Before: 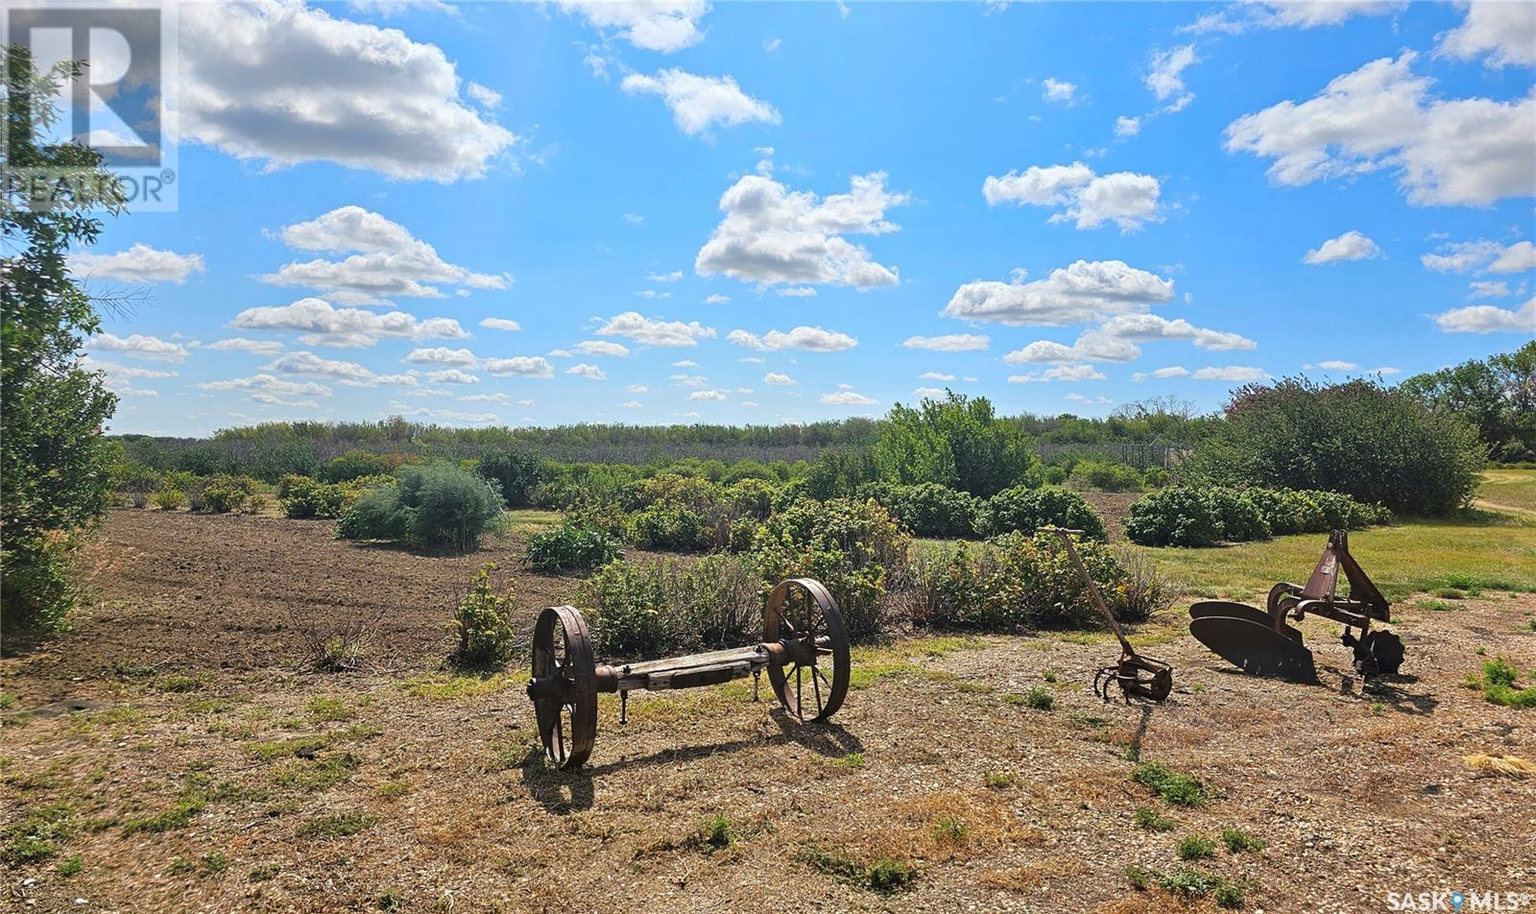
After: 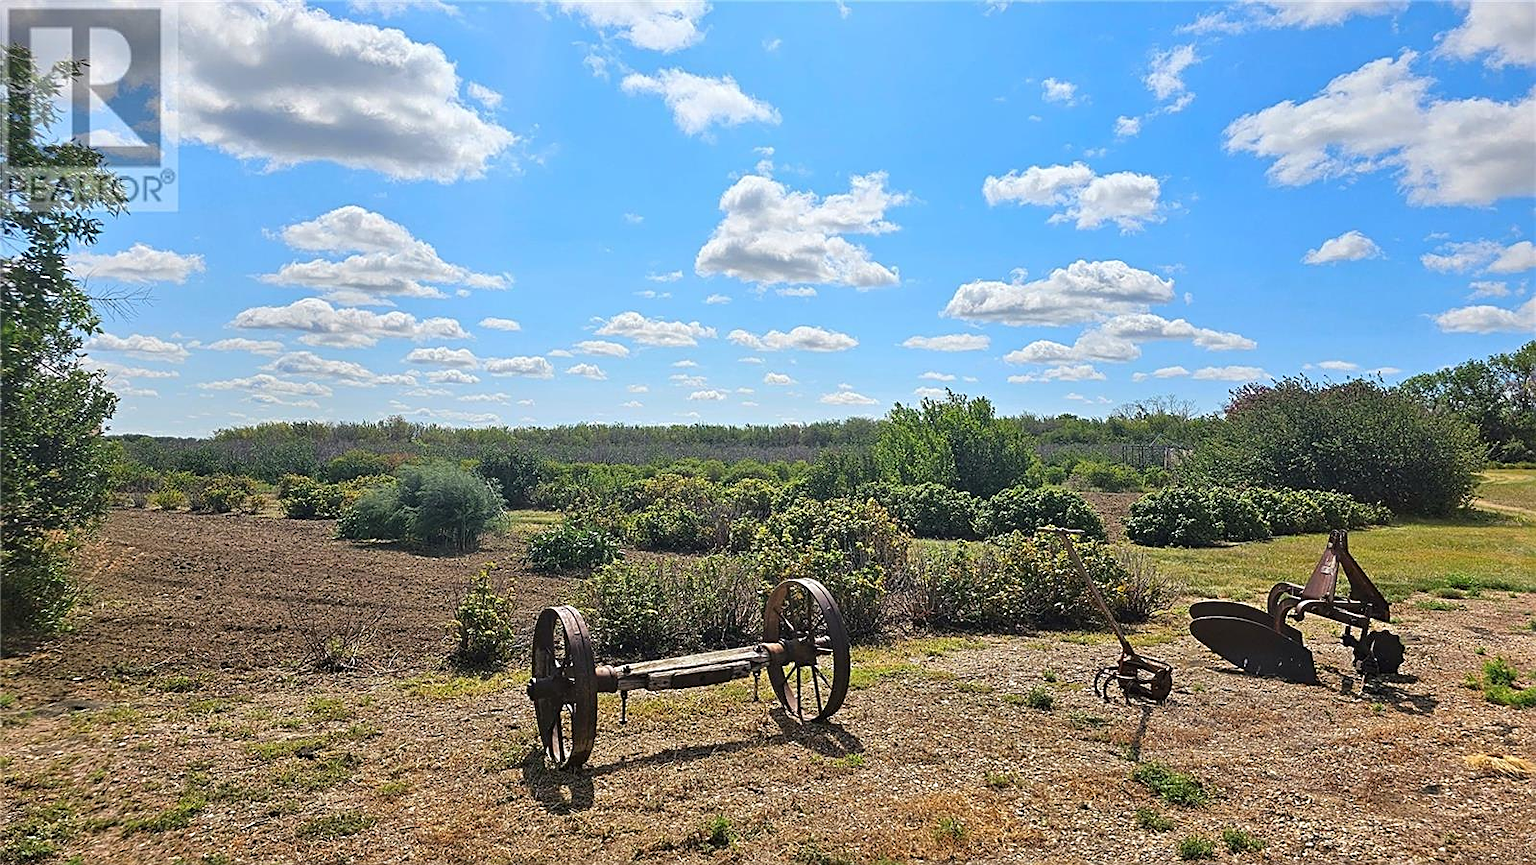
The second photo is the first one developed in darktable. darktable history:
crop and rotate: top 0.009%, bottom 5.18%
sharpen: on, module defaults
